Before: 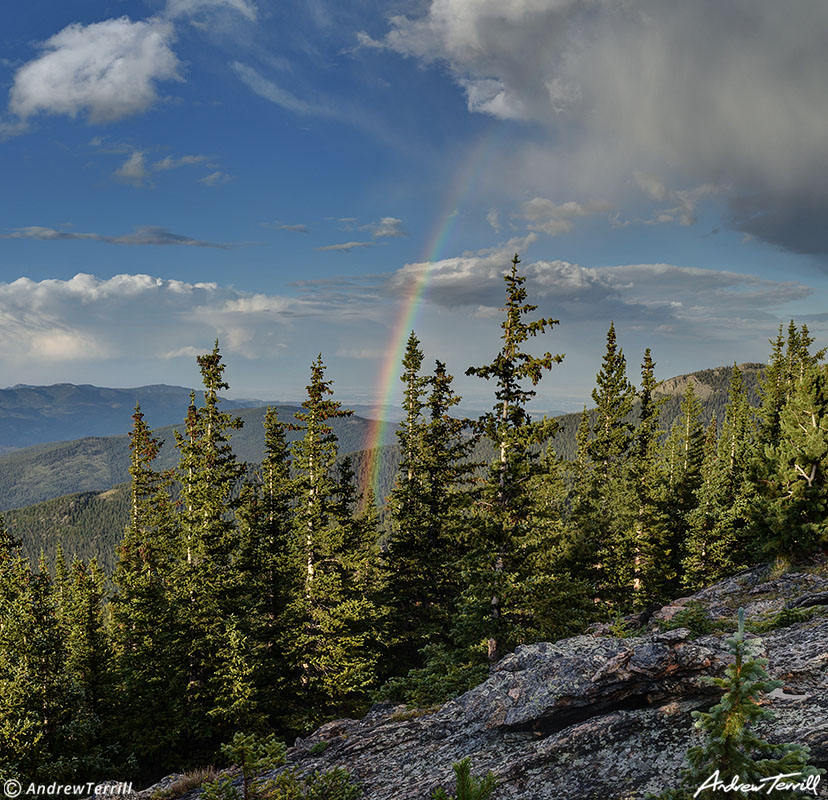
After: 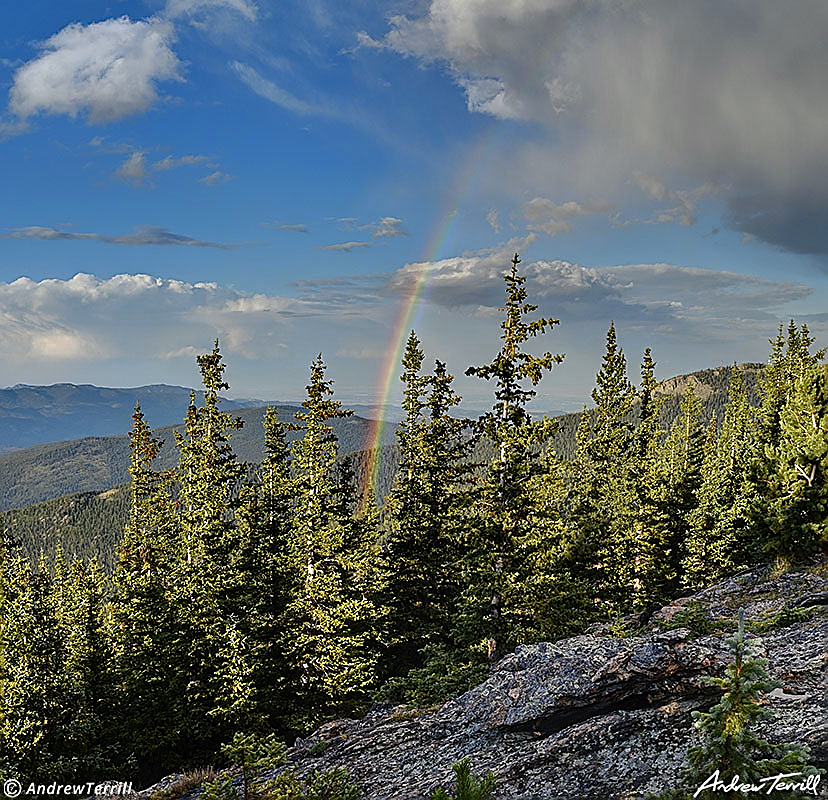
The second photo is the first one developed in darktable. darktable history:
sharpen: radius 1.373, amount 1.255, threshold 0.638
color zones: curves: ch0 [(0, 0.485) (0.178, 0.476) (0.261, 0.623) (0.411, 0.403) (0.708, 0.603) (0.934, 0.412)]; ch1 [(0.003, 0.485) (0.149, 0.496) (0.229, 0.584) (0.326, 0.551) (0.484, 0.262) (0.757, 0.643)]
levels: levels [0, 0.499, 1]
